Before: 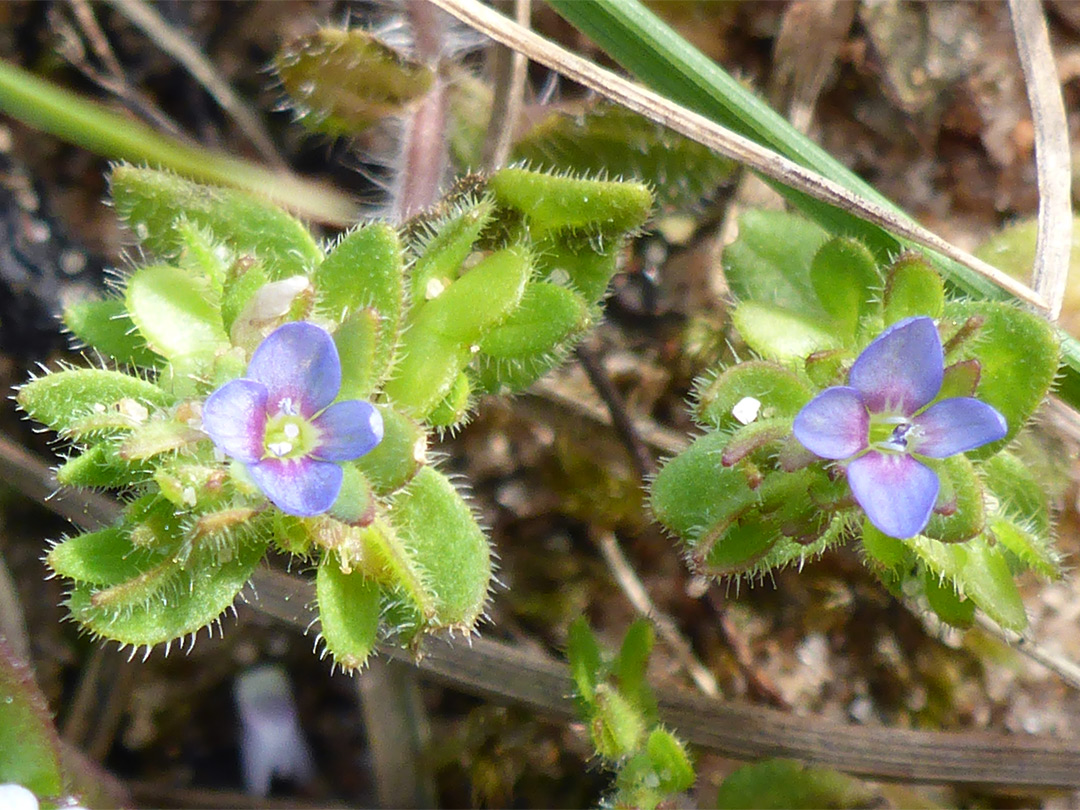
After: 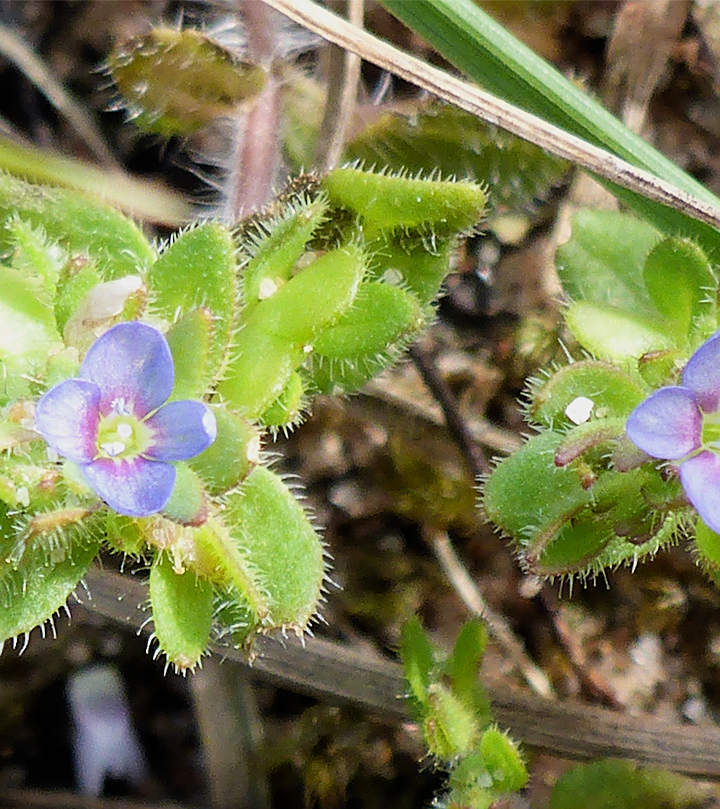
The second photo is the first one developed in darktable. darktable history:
filmic rgb: middle gray luminance 9.09%, black relative exposure -10.58 EV, white relative exposure 3.43 EV, target black luminance 0%, hardness 5.96, latitude 59.65%, contrast 1.092, highlights saturation mix 4.82%, shadows ↔ highlights balance 28.82%
sharpen: on, module defaults
crop and rotate: left 15.519%, right 17.732%
exposure: exposure 0.128 EV, compensate highlight preservation false
